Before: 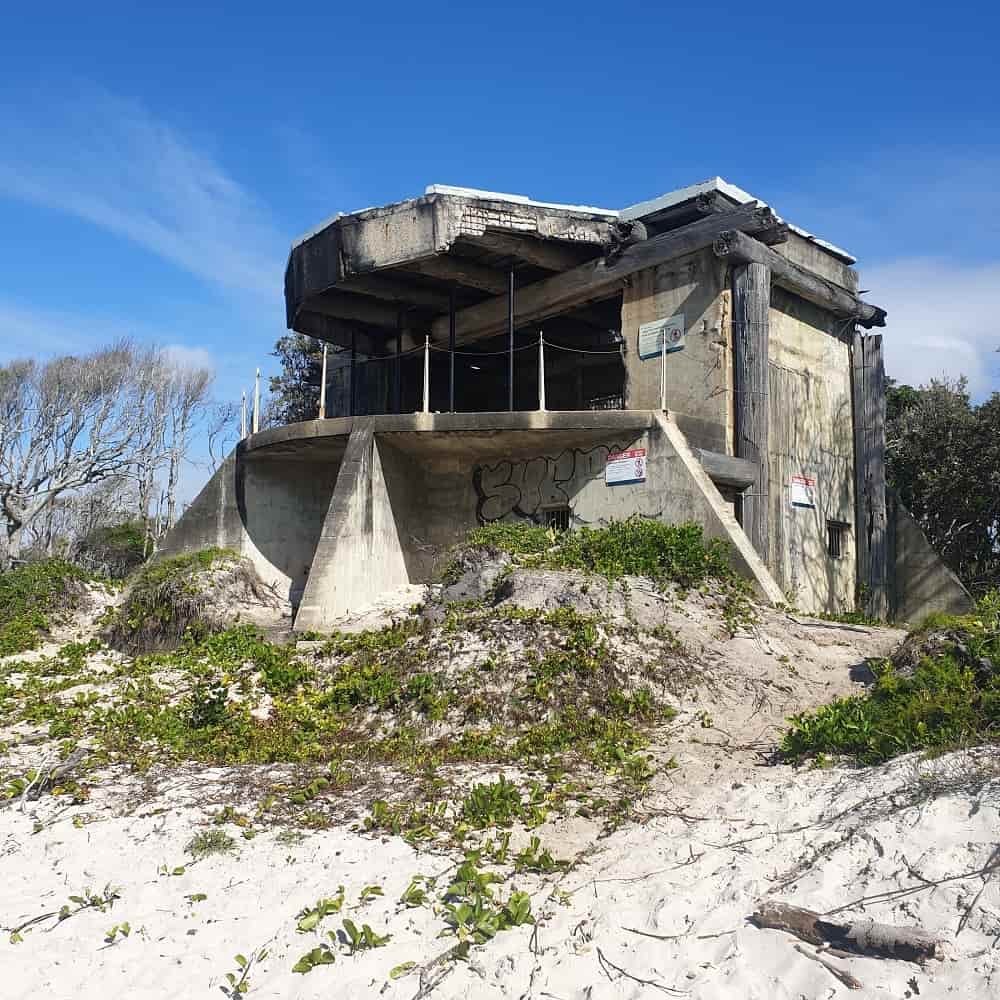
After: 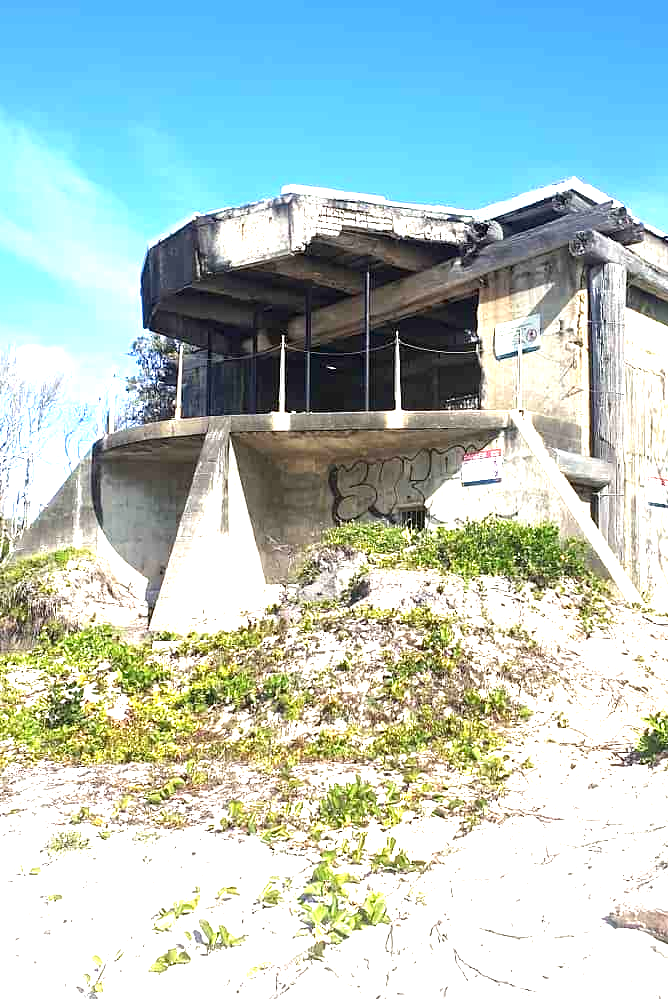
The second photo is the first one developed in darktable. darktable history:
crop and rotate: left 14.425%, right 18.689%
exposure: black level correction 0.001, exposure 1.737 EV, compensate highlight preservation false
